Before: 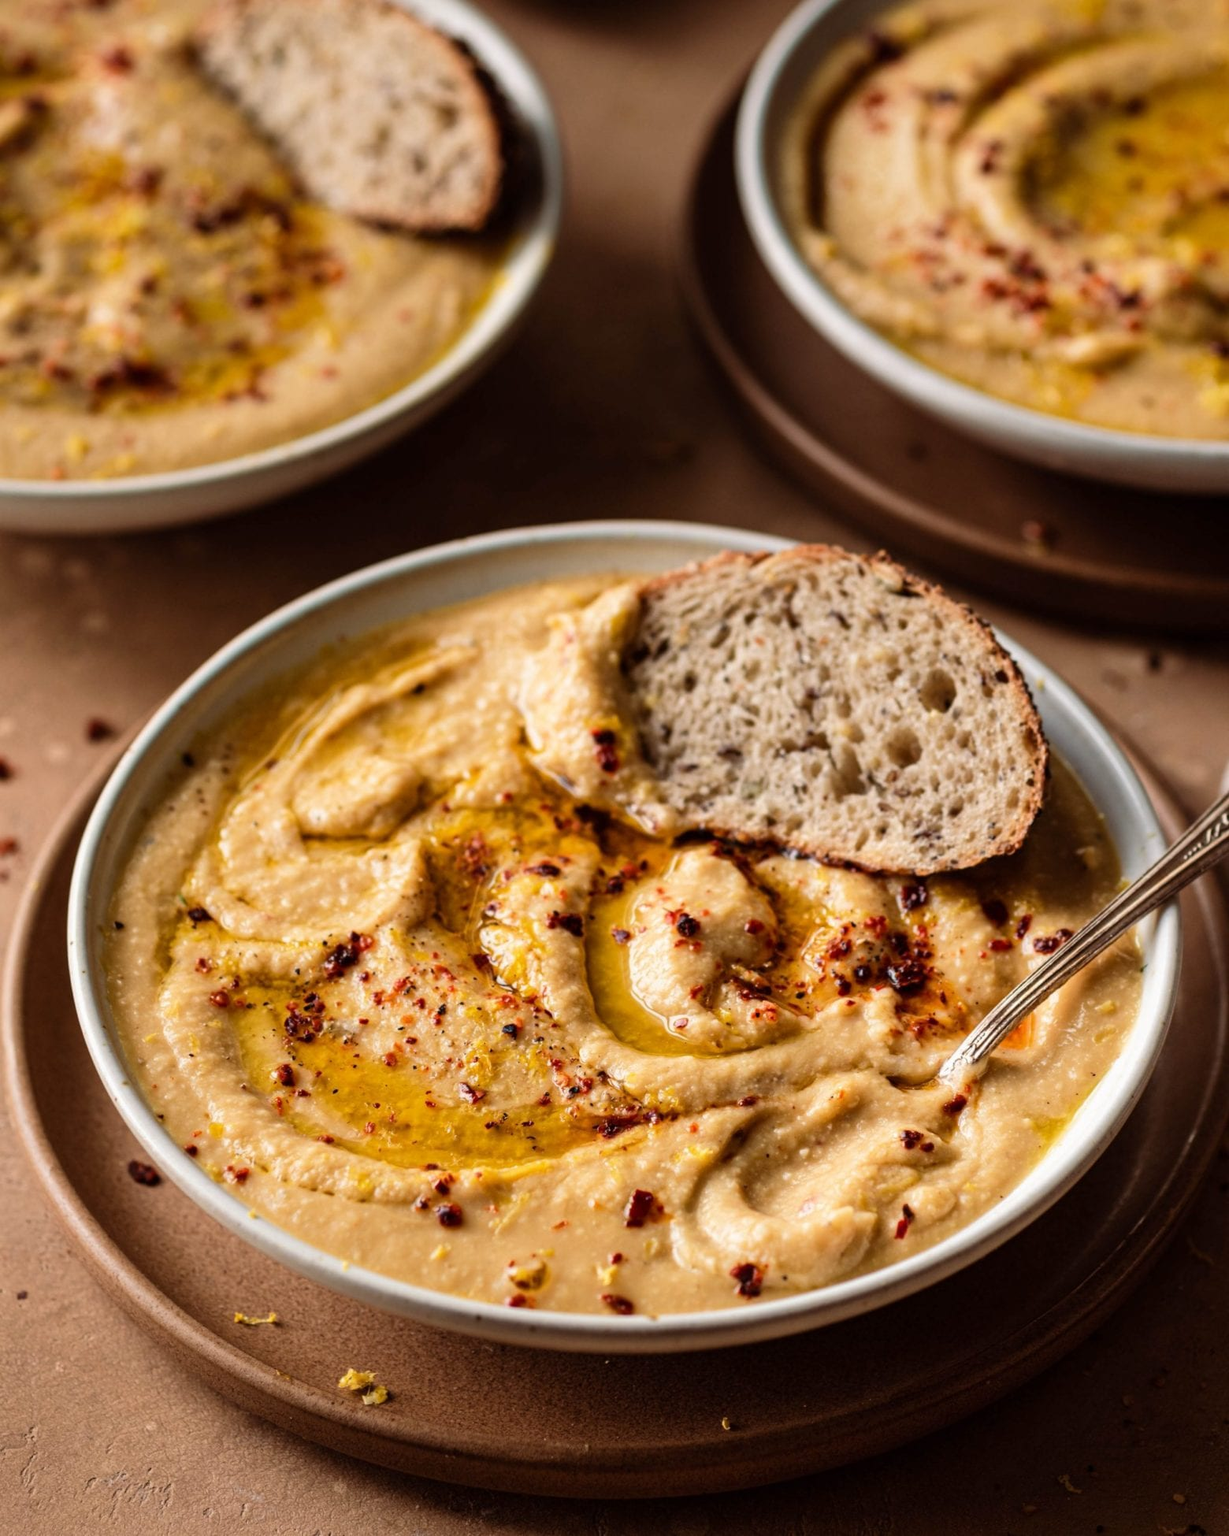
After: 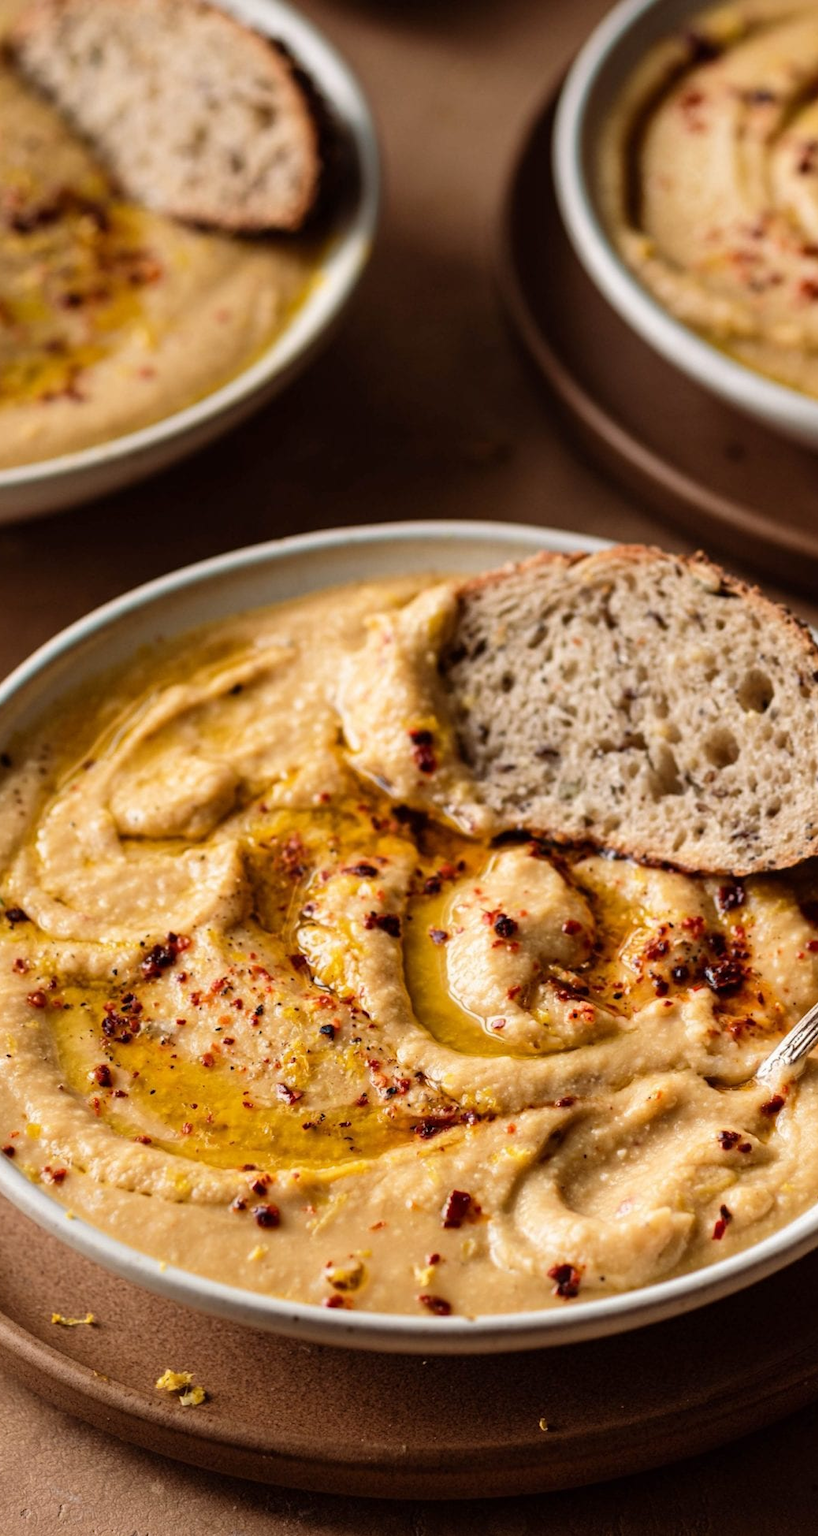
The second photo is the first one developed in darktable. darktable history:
crop and rotate: left 14.932%, right 18.475%
